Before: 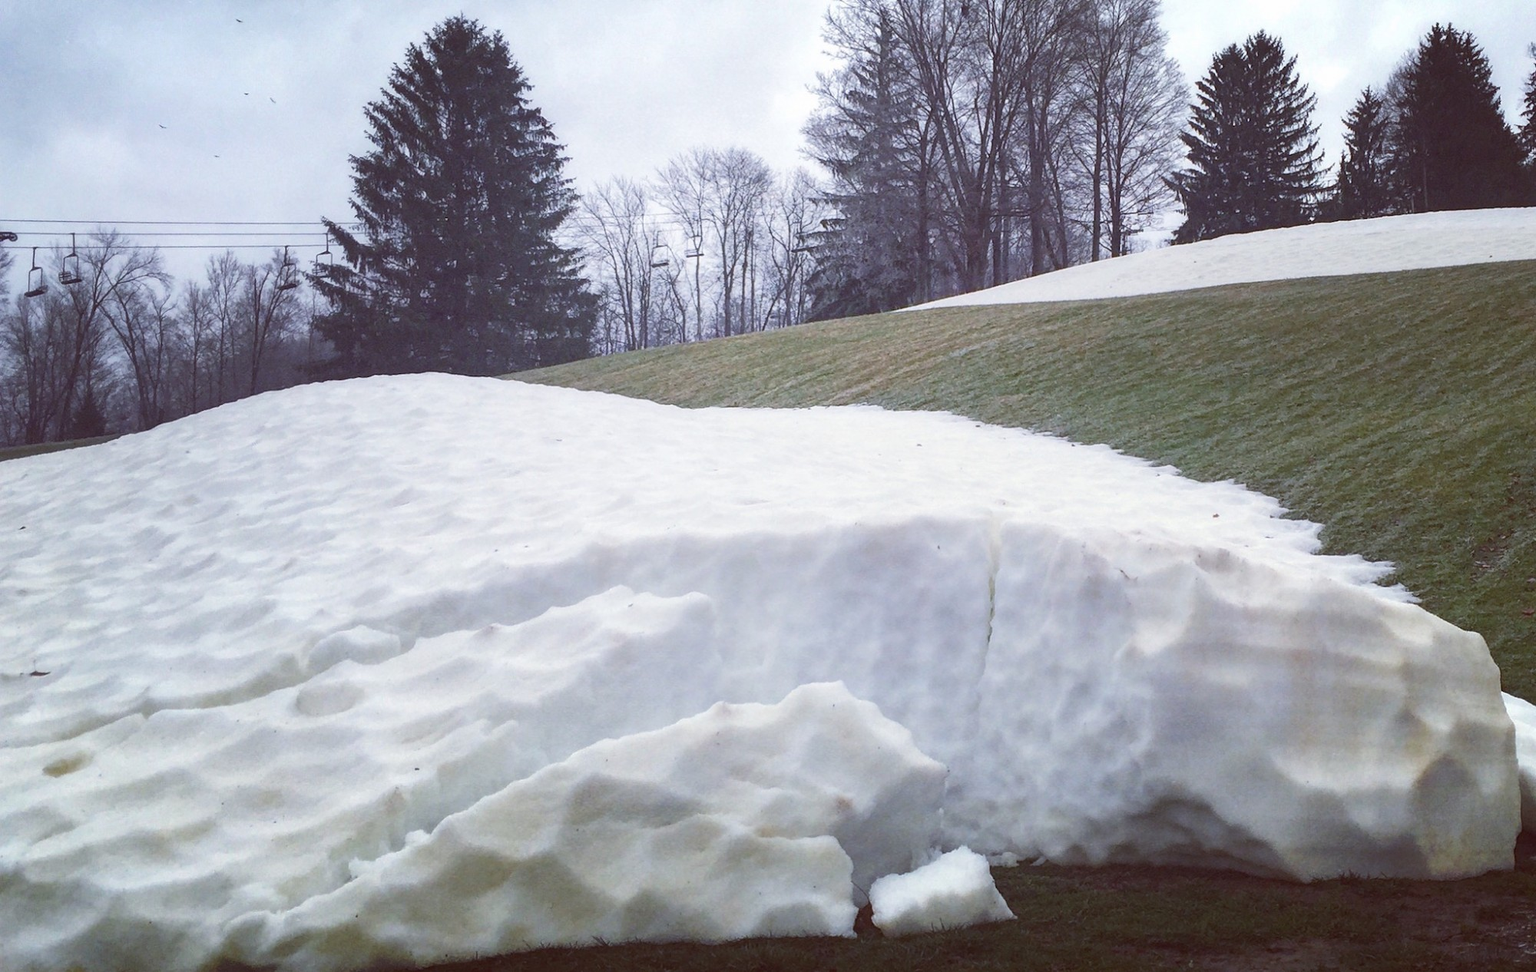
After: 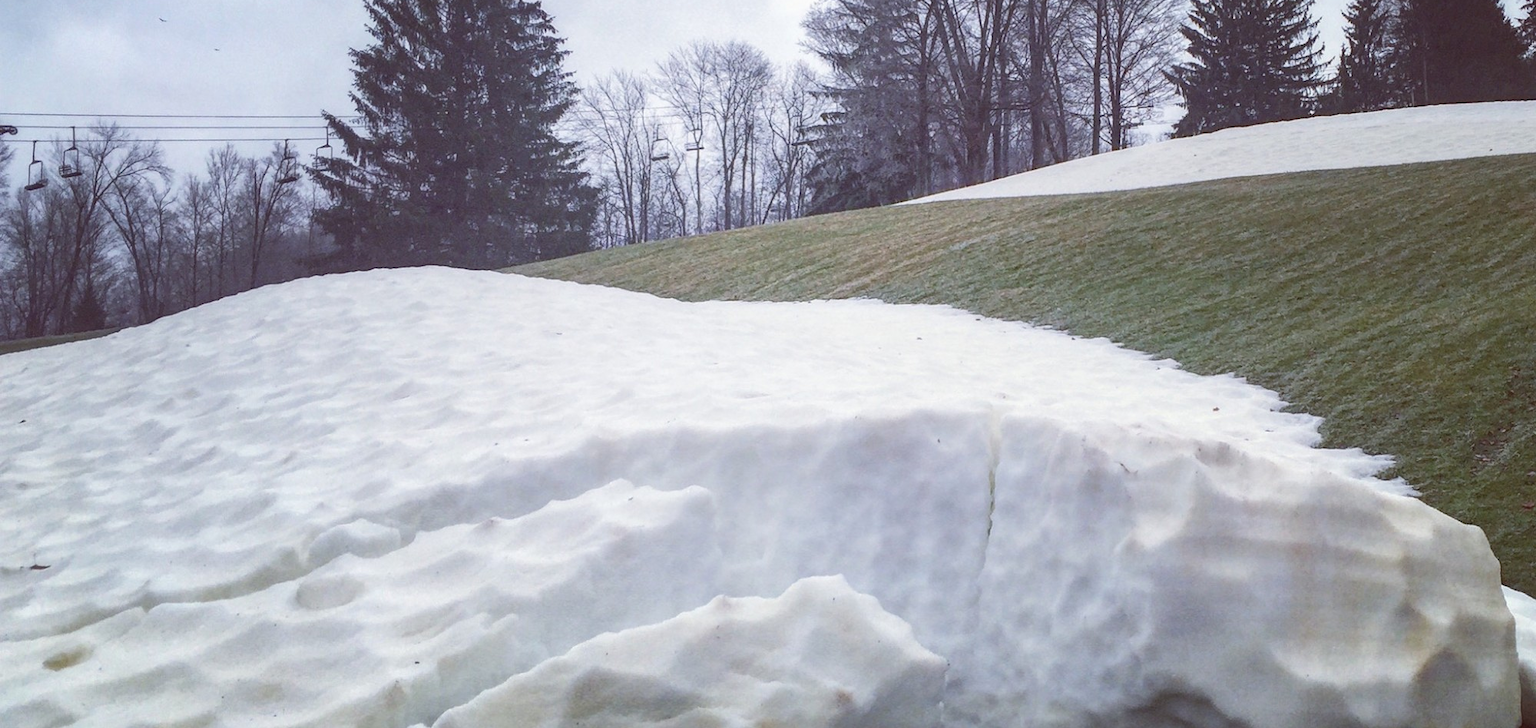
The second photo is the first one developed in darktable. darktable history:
crop: top 11.038%, bottom 13.962%
local contrast: detail 110%
